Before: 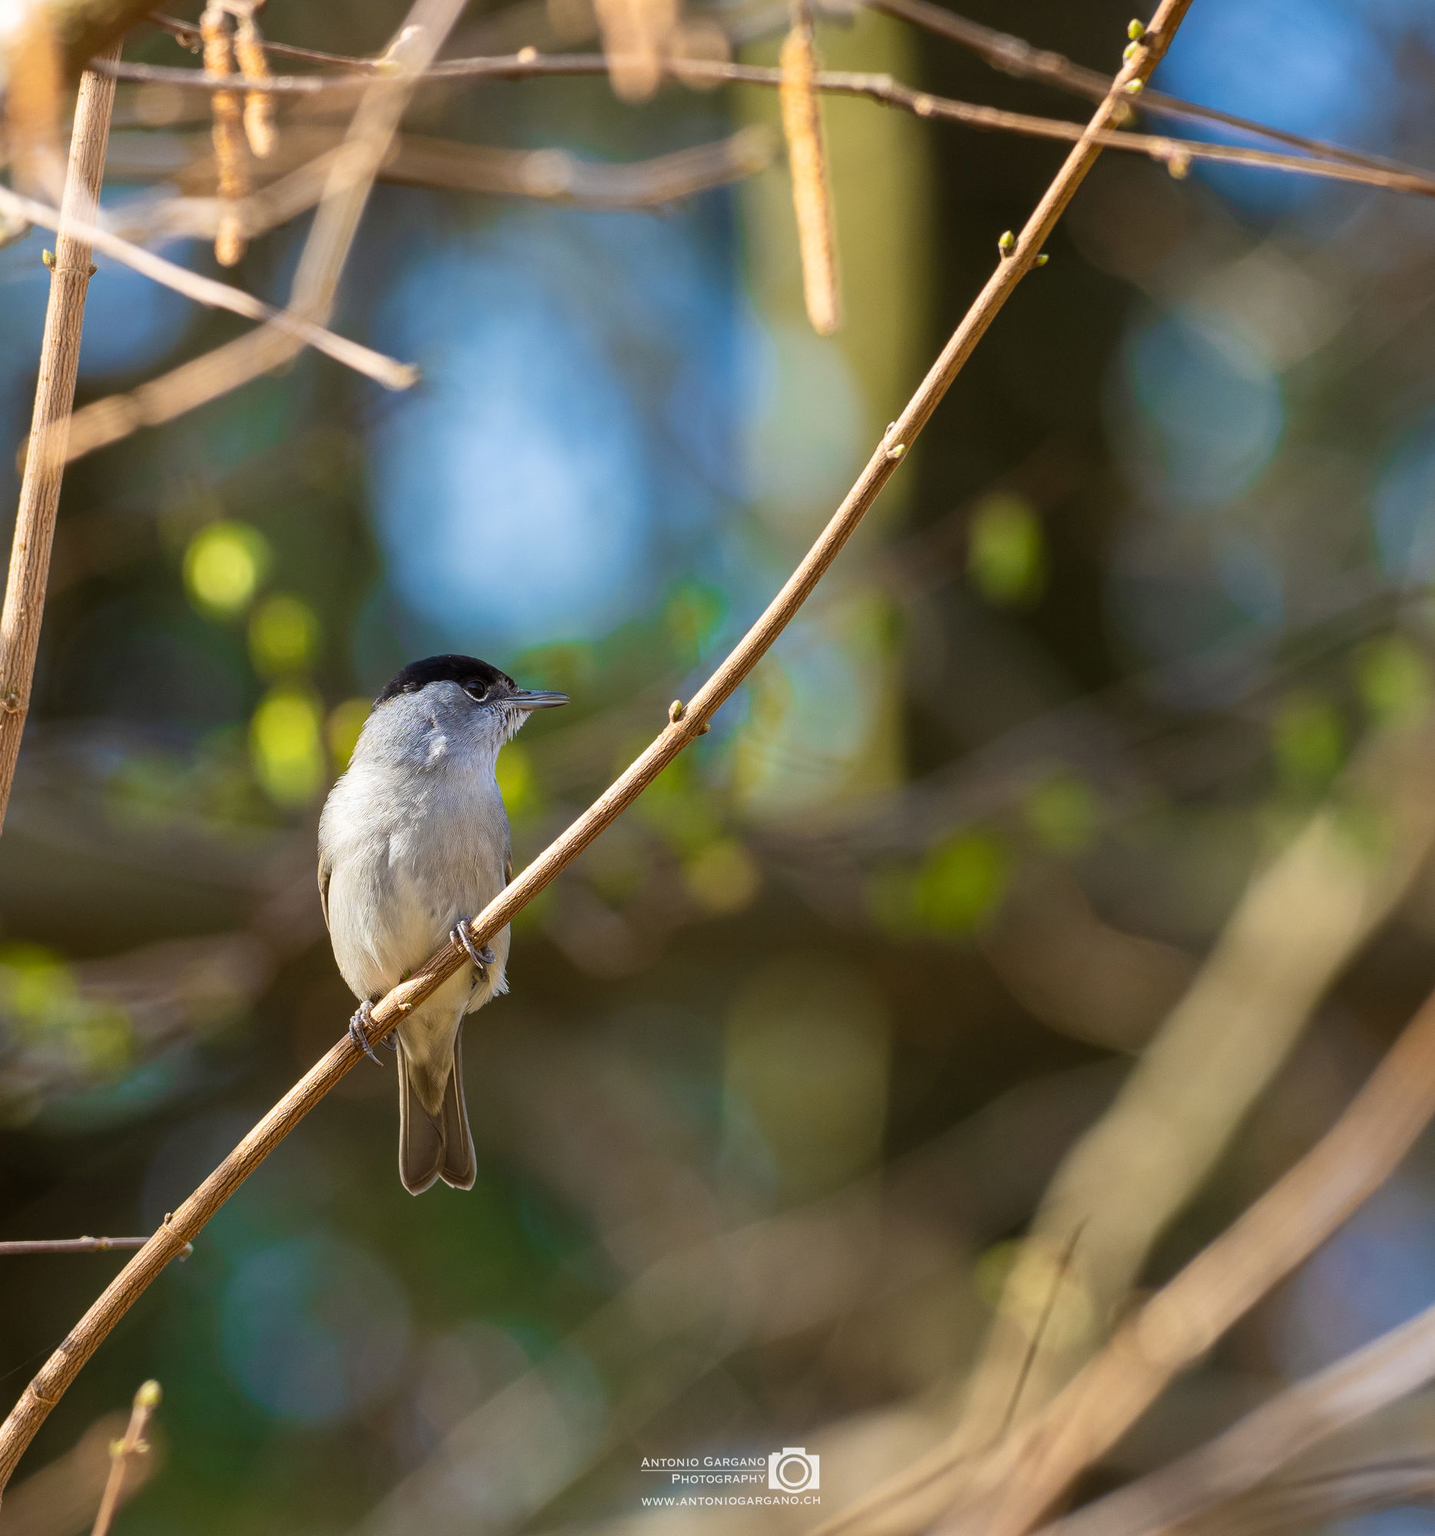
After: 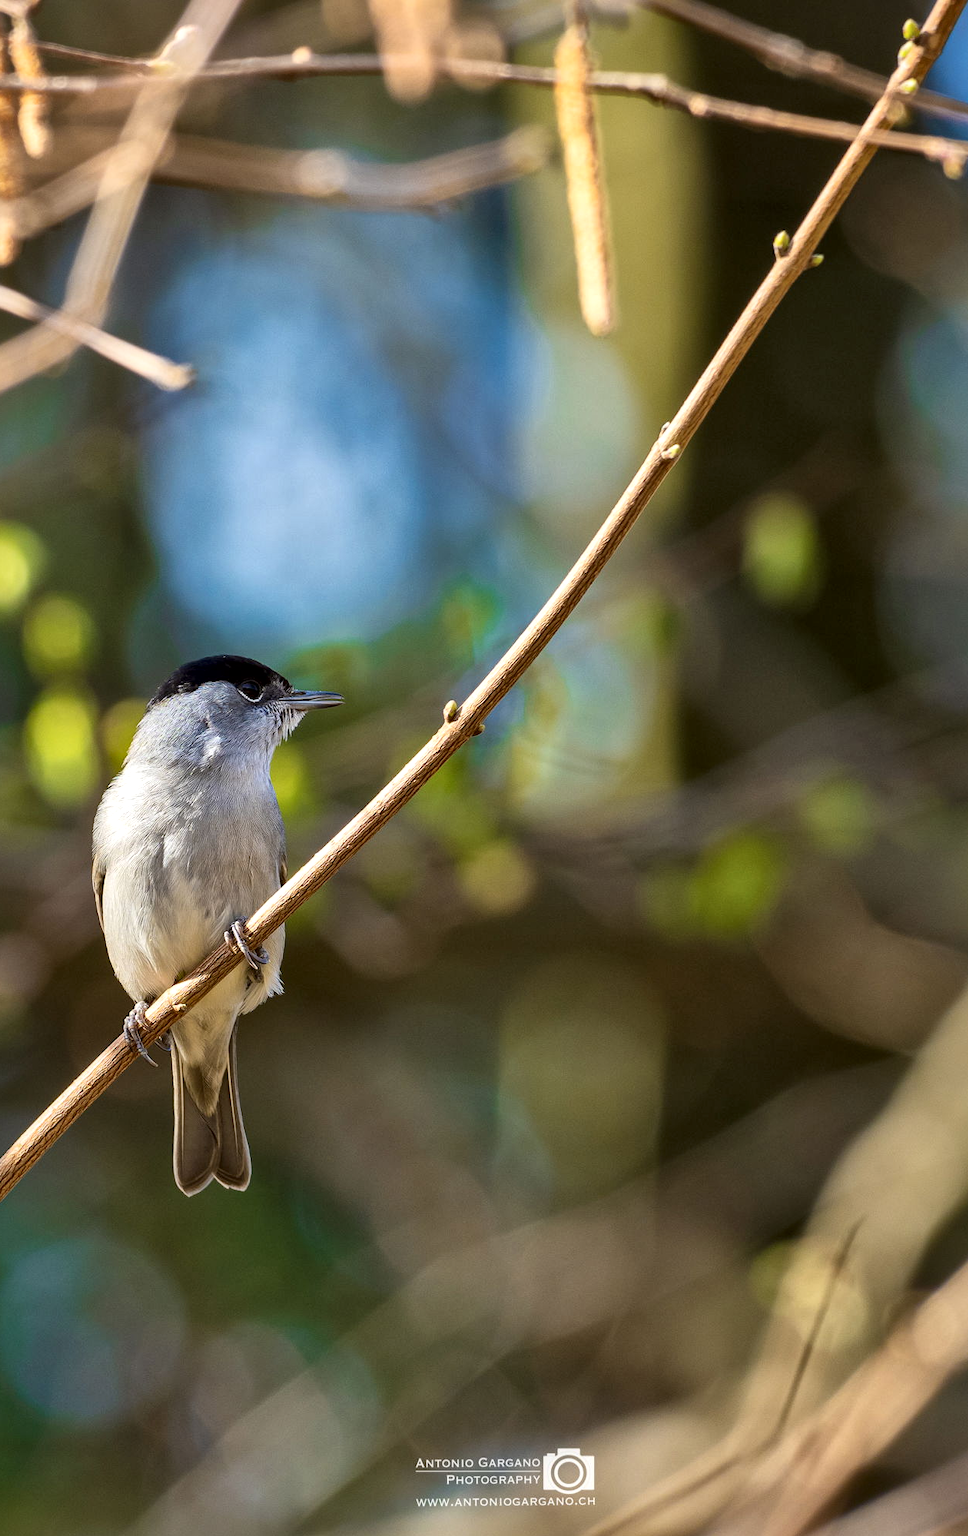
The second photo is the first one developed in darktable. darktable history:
local contrast: mode bilateral grid, contrast 25, coarseness 47, detail 152%, midtone range 0.2
shadows and highlights: shadows 18.51, highlights -85.21, soften with gaussian
crop and rotate: left 15.764%, right 16.779%
